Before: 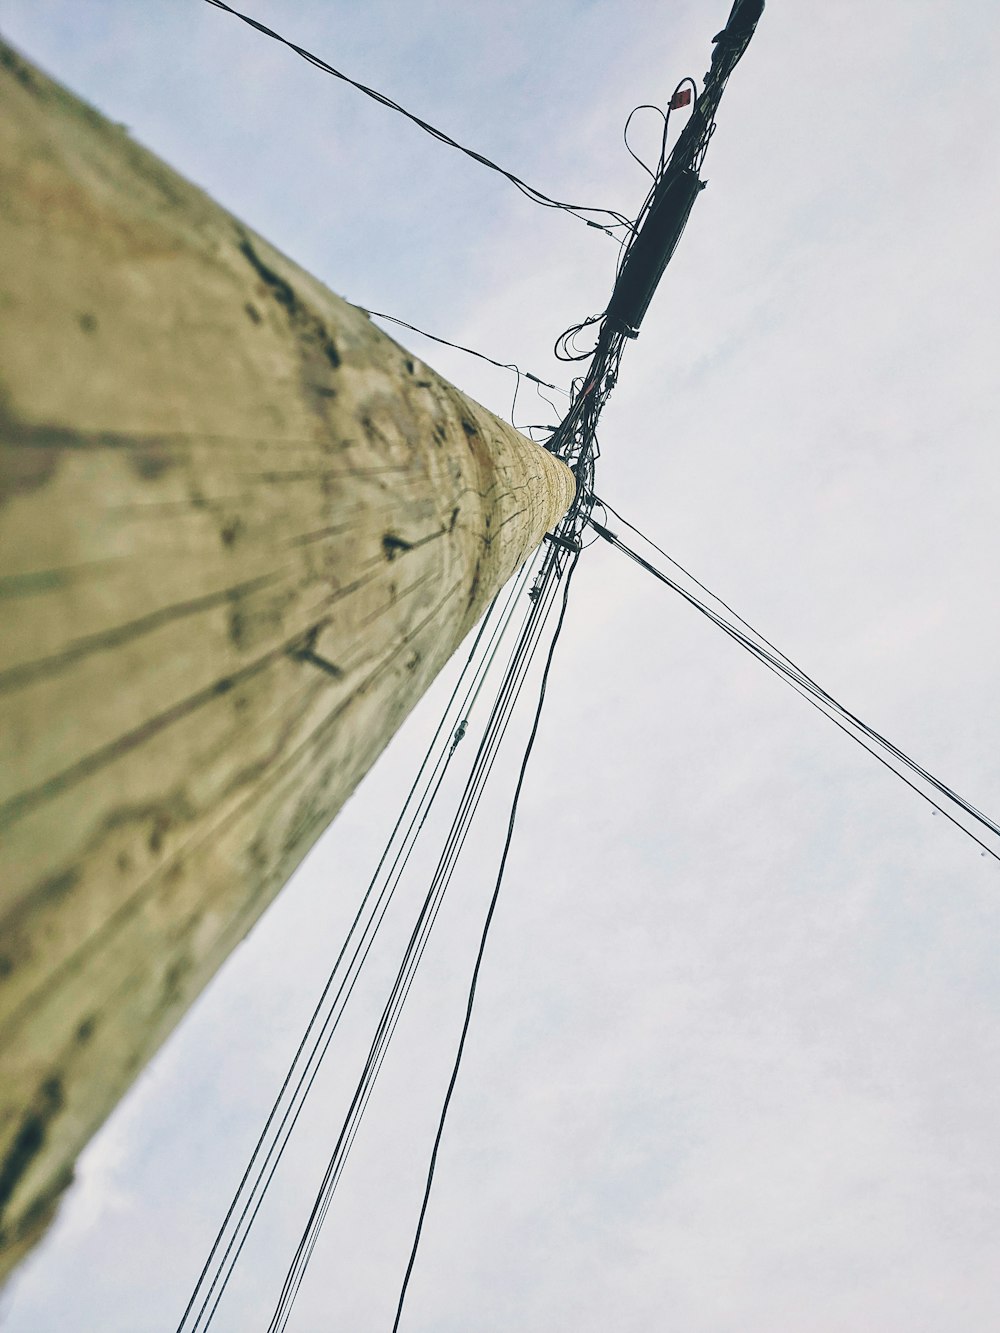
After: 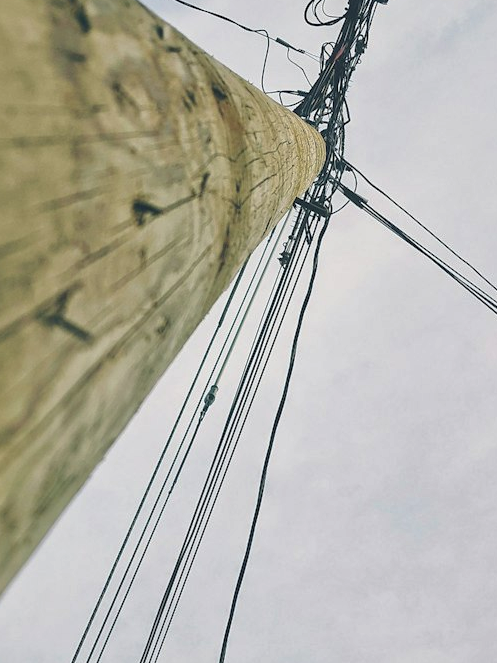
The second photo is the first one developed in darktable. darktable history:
crop: left 25.002%, top 25.169%, right 25.27%, bottom 25.088%
shadows and highlights: shadows 29.85
